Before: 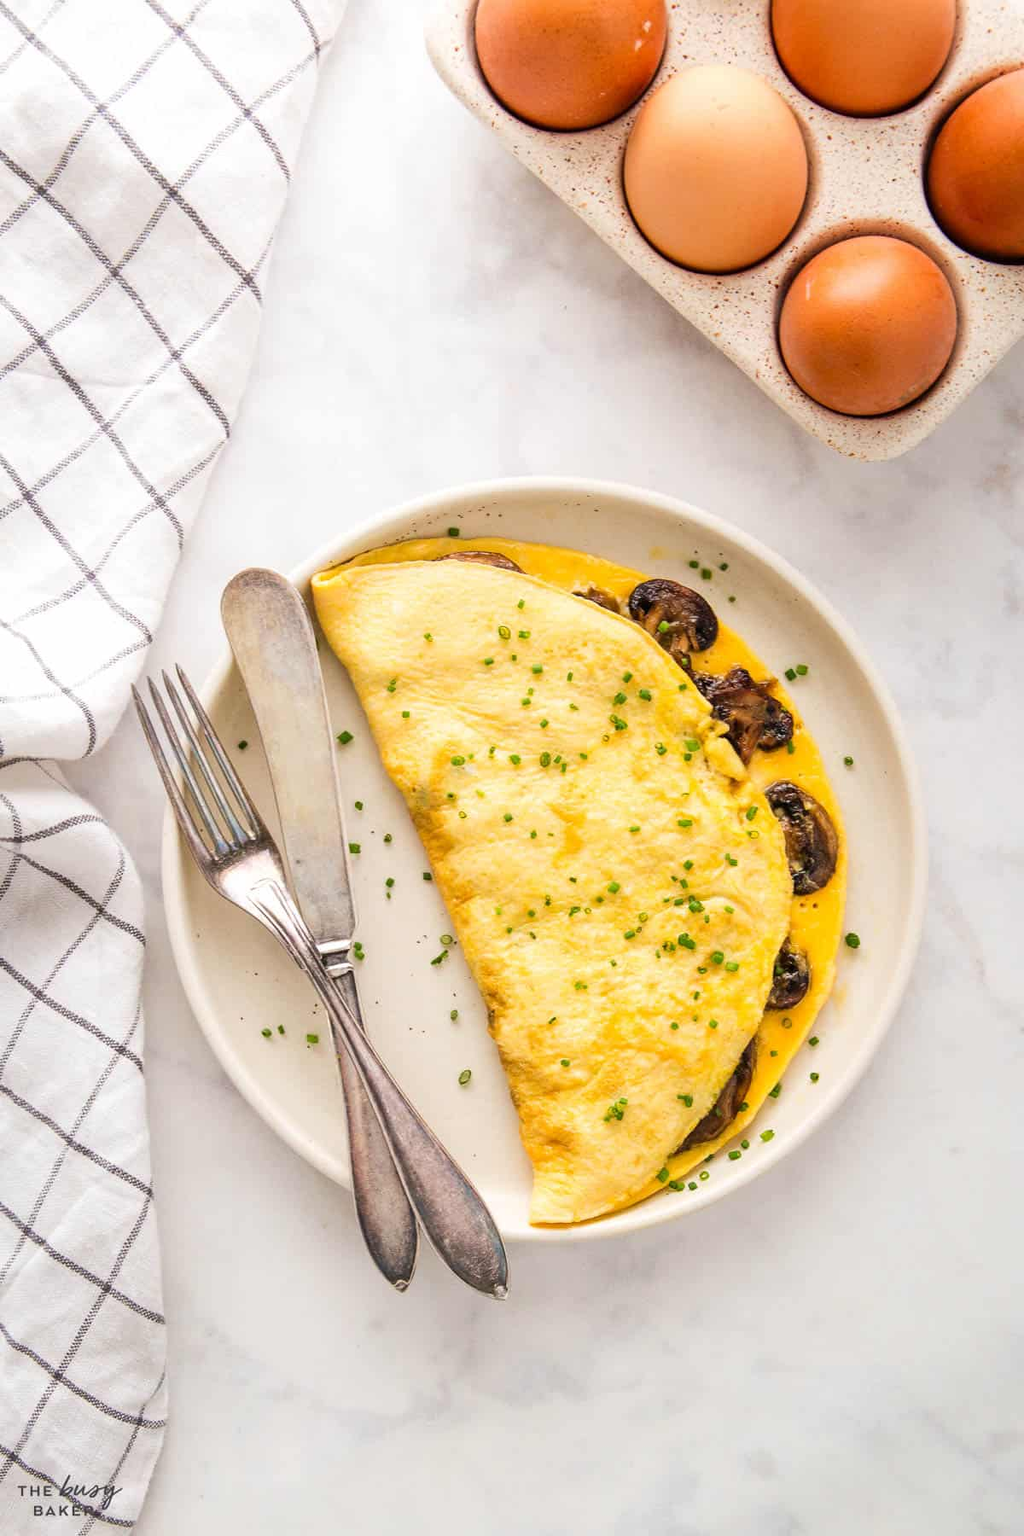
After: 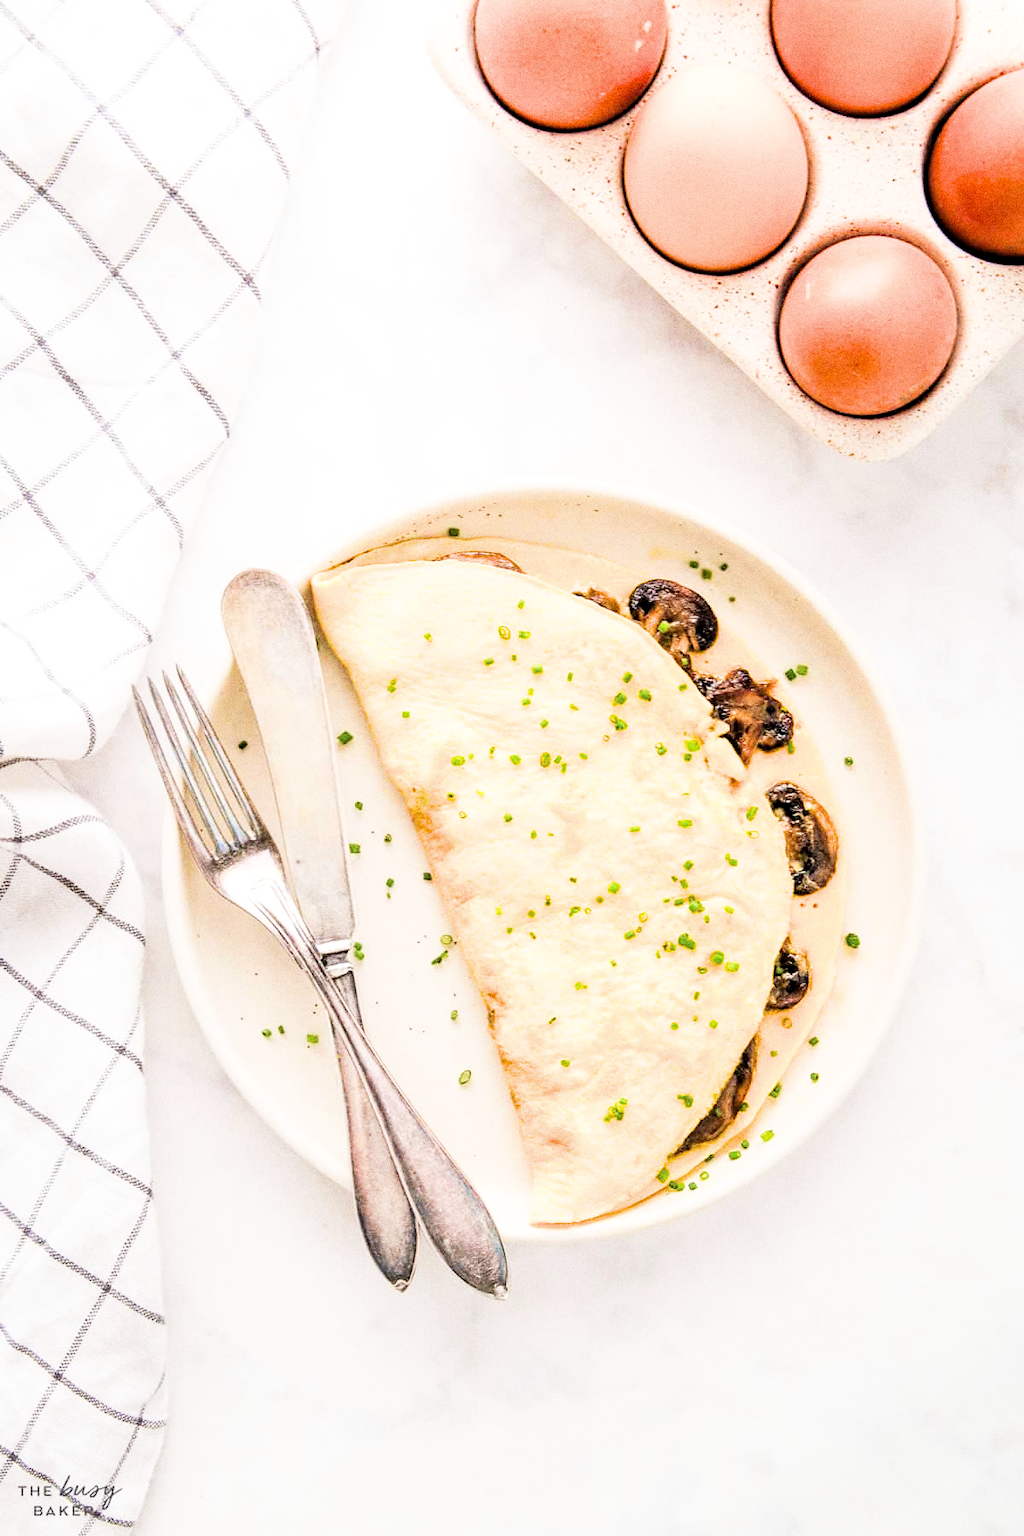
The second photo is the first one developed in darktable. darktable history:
filmic rgb: black relative exposure -5 EV, hardness 2.88, contrast 1.4, highlights saturation mix -30%
grain: coarseness 0.09 ISO, strength 40%
local contrast: highlights 100%, shadows 100%, detail 120%, midtone range 0.2
exposure: black level correction 0, exposure 1.2 EV, compensate exposure bias true, compensate highlight preservation false
